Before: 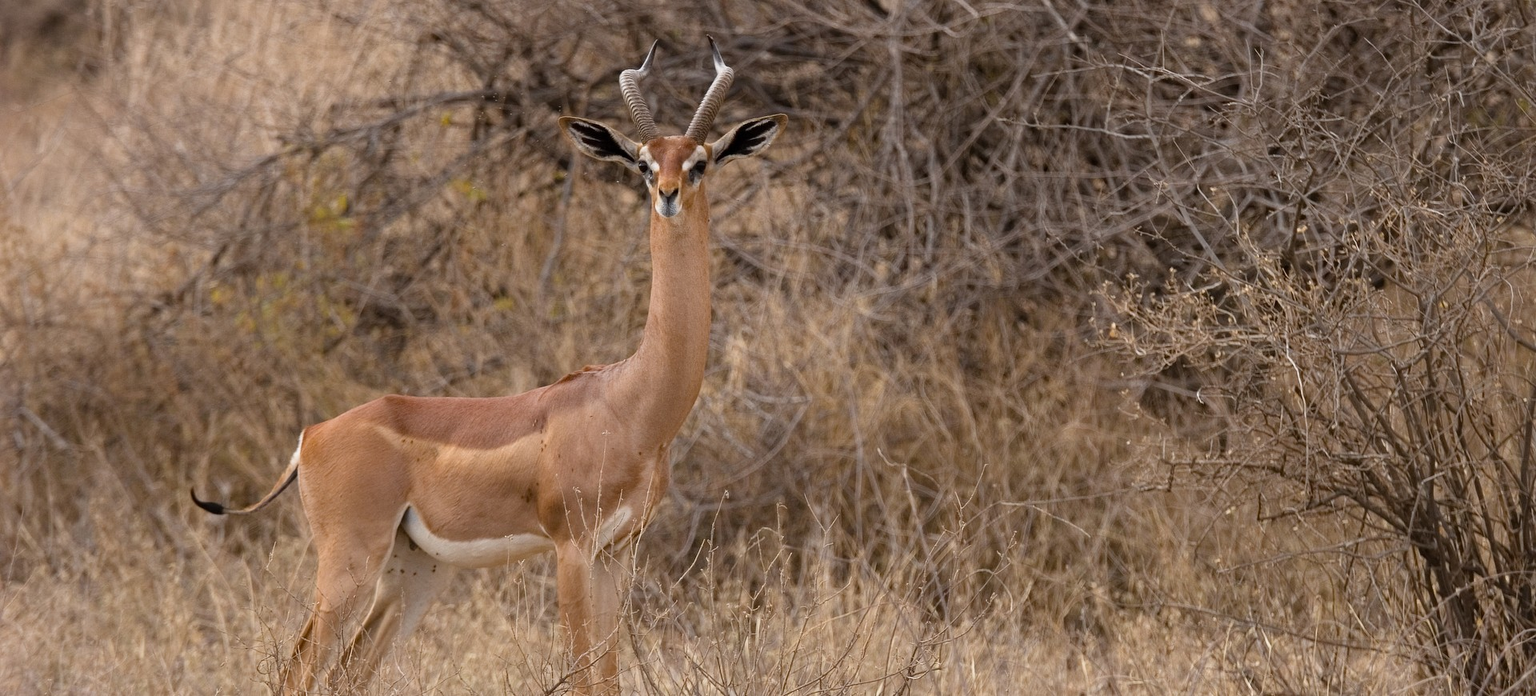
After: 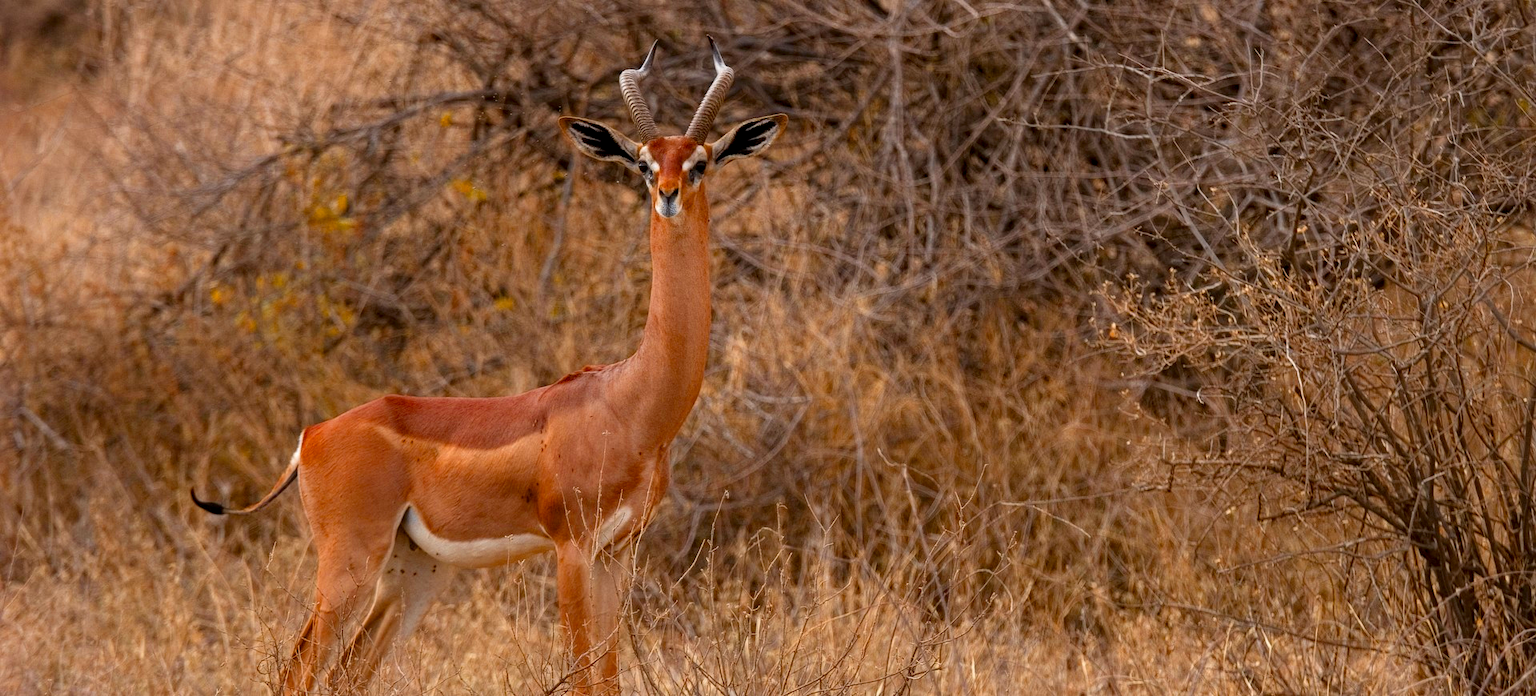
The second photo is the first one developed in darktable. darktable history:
local contrast: detail 130%
color balance rgb: linear chroma grading › global chroma 15%, perceptual saturation grading › global saturation 30%
color zones: curves: ch0 [(0, 0.363) (0.128, 0.373) (0.25, 0.5) (0.402, 0.407) (0.521, 0.525) (0.63, 0.559) (0.729, 0.662) (0.867, 0.471)]; ch1 [(0, 0.515) (0.136, 0.618) (0.25, 0.5) (0.378, 0) (0.516, 0) (0.622, 0.593) (0.737, 0.819) (0.87, 0.593)]; ch2 [(0, 0.529) (0.128, 0.471) (0.282, 0.451) (0.386, 0.662) (0.516, 0.525) (0.633, 0.554) (0.75, 0.62) (0.875, 0.441)]
